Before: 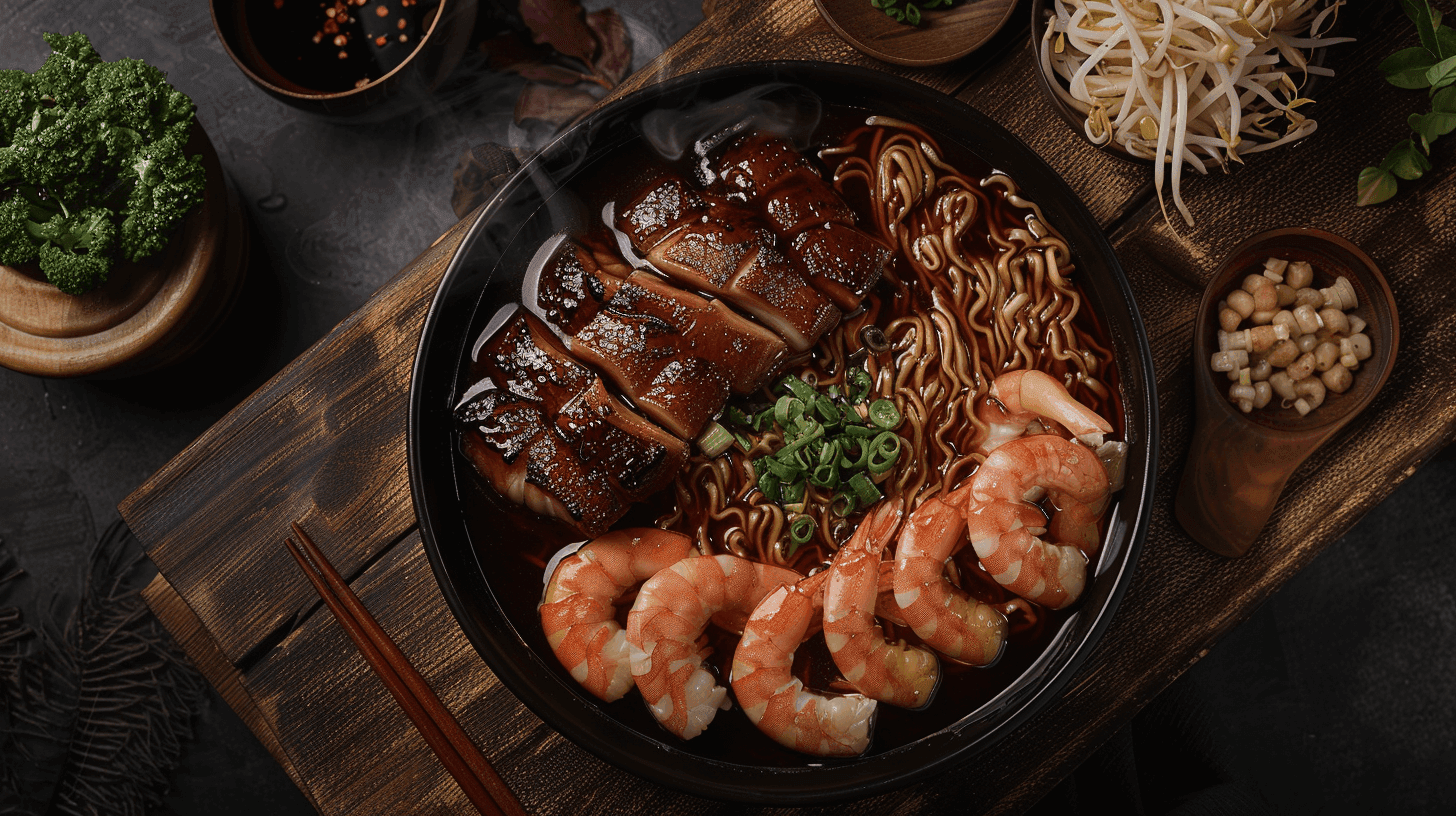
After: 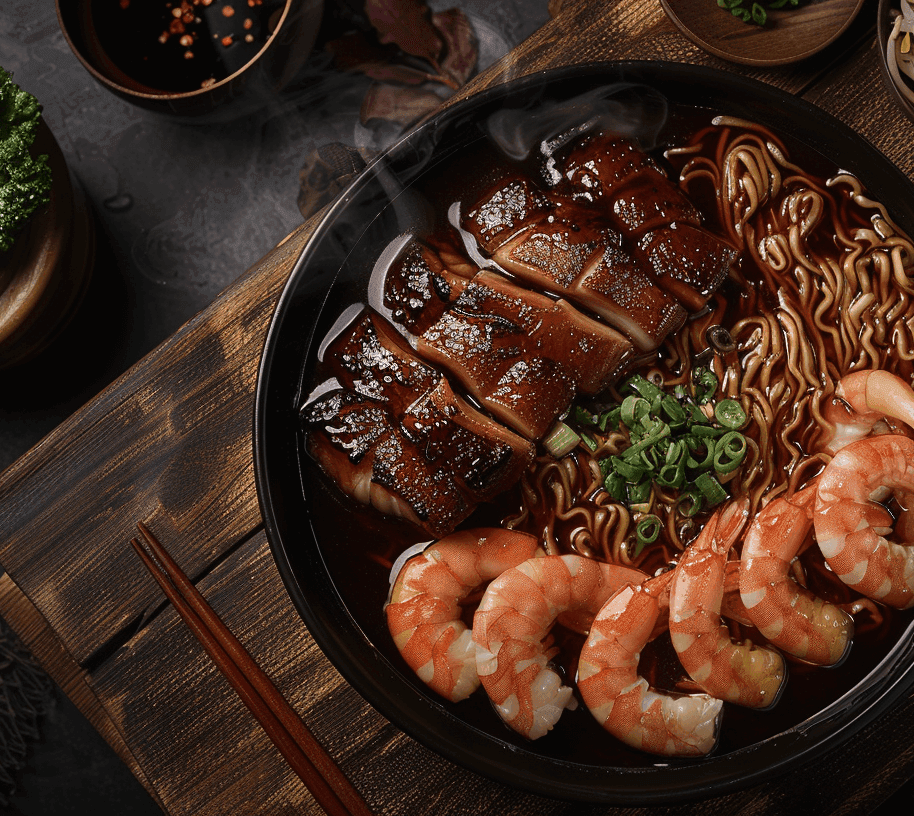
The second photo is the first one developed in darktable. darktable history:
crop: left 10.644%, right 26.528%
levels: levels [0, 0.476, 0.951]
